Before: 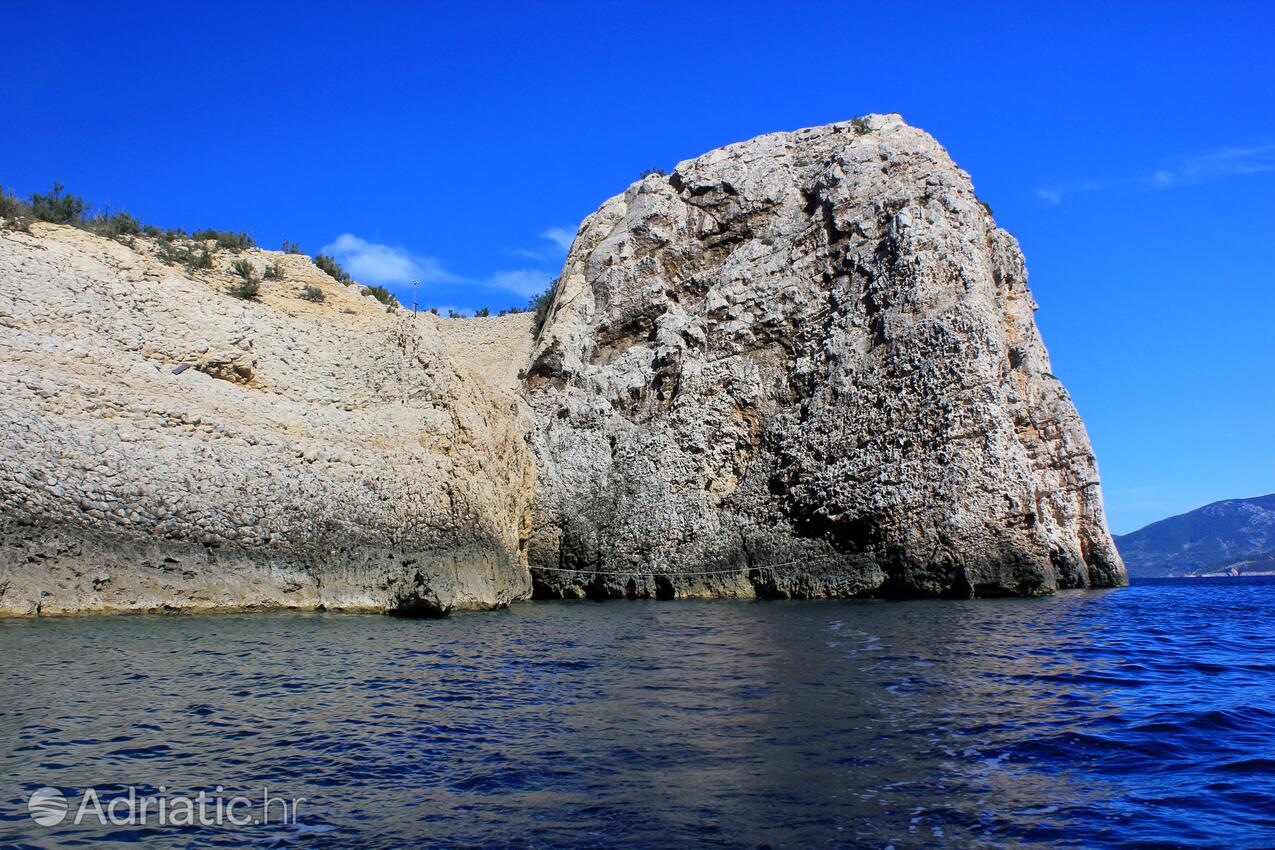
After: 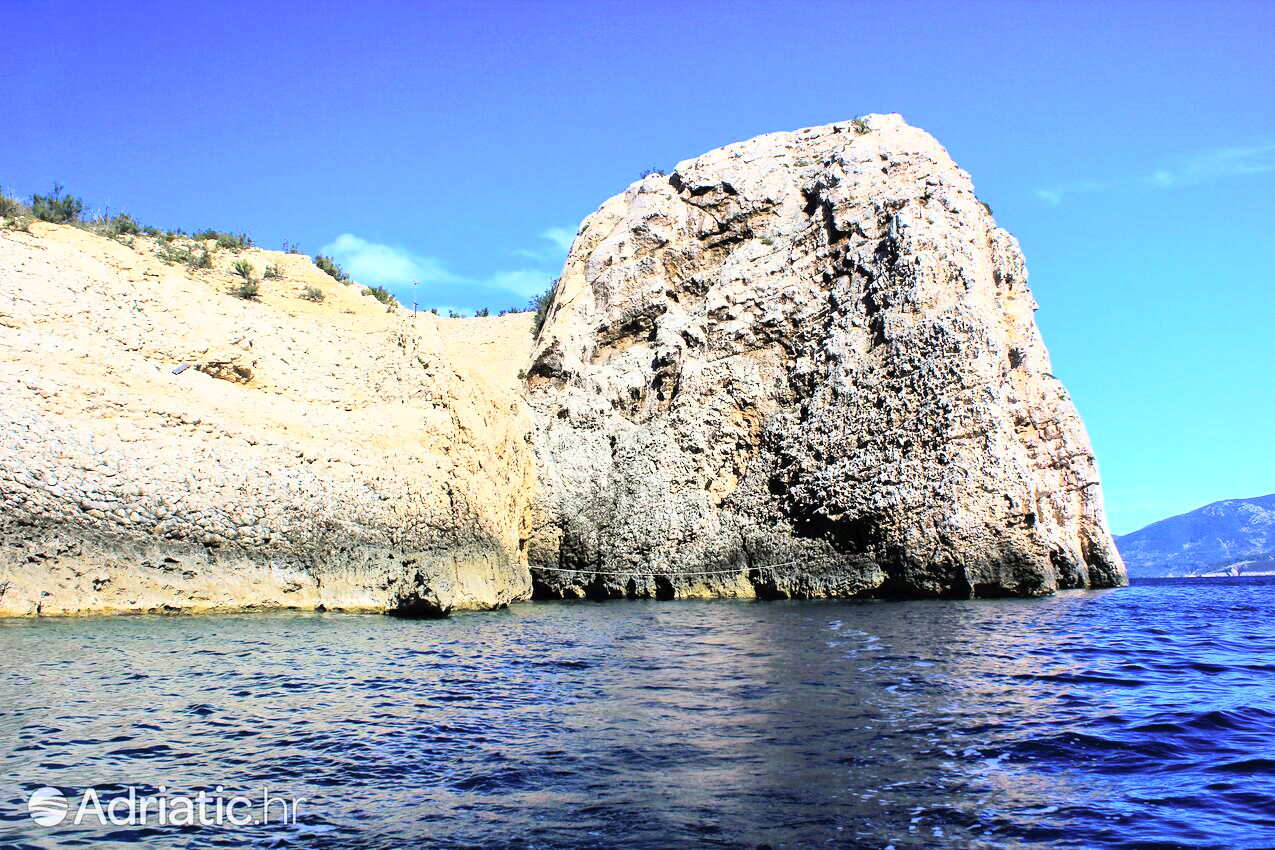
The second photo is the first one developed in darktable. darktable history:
velvia: on, module defaults
color correction: highlights a* 0.923, highlights b* 2.79, saturation 1.09
contrast brightness saturation: brightness 0.146
base curve: curves: ch0 [(0, 0) (0.007, 0.004) (0.027, 0.03) (0.046, 0.07) (0.207, 0.54) (0.442, 0.872) (0.673, 0.972) (1, 1)]
